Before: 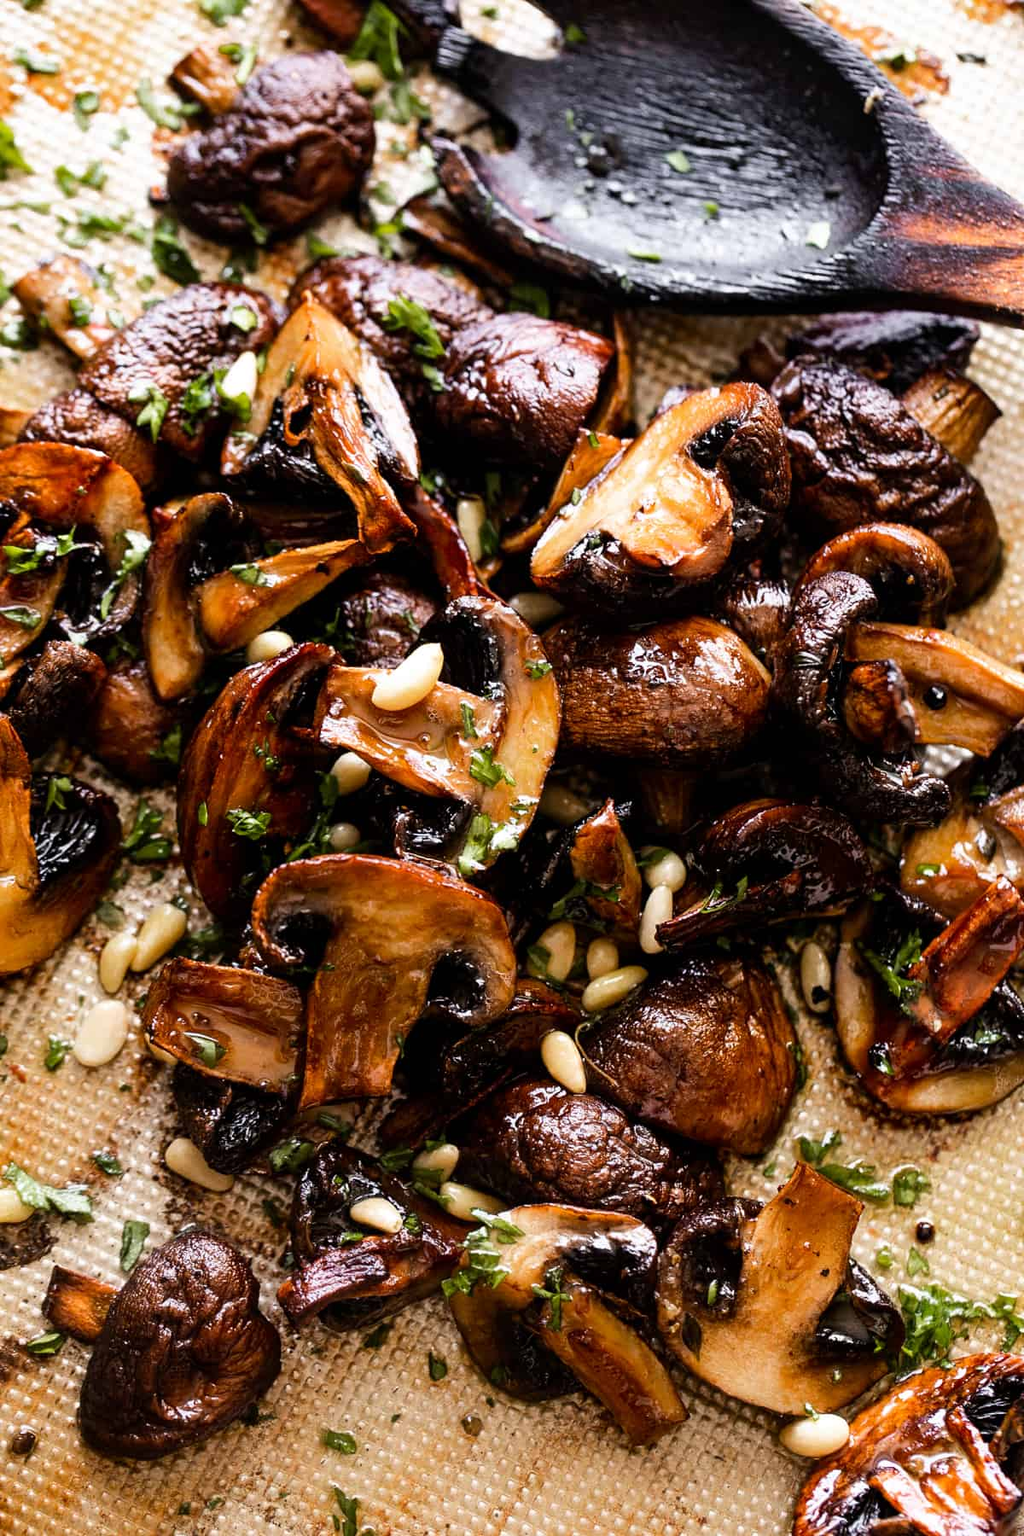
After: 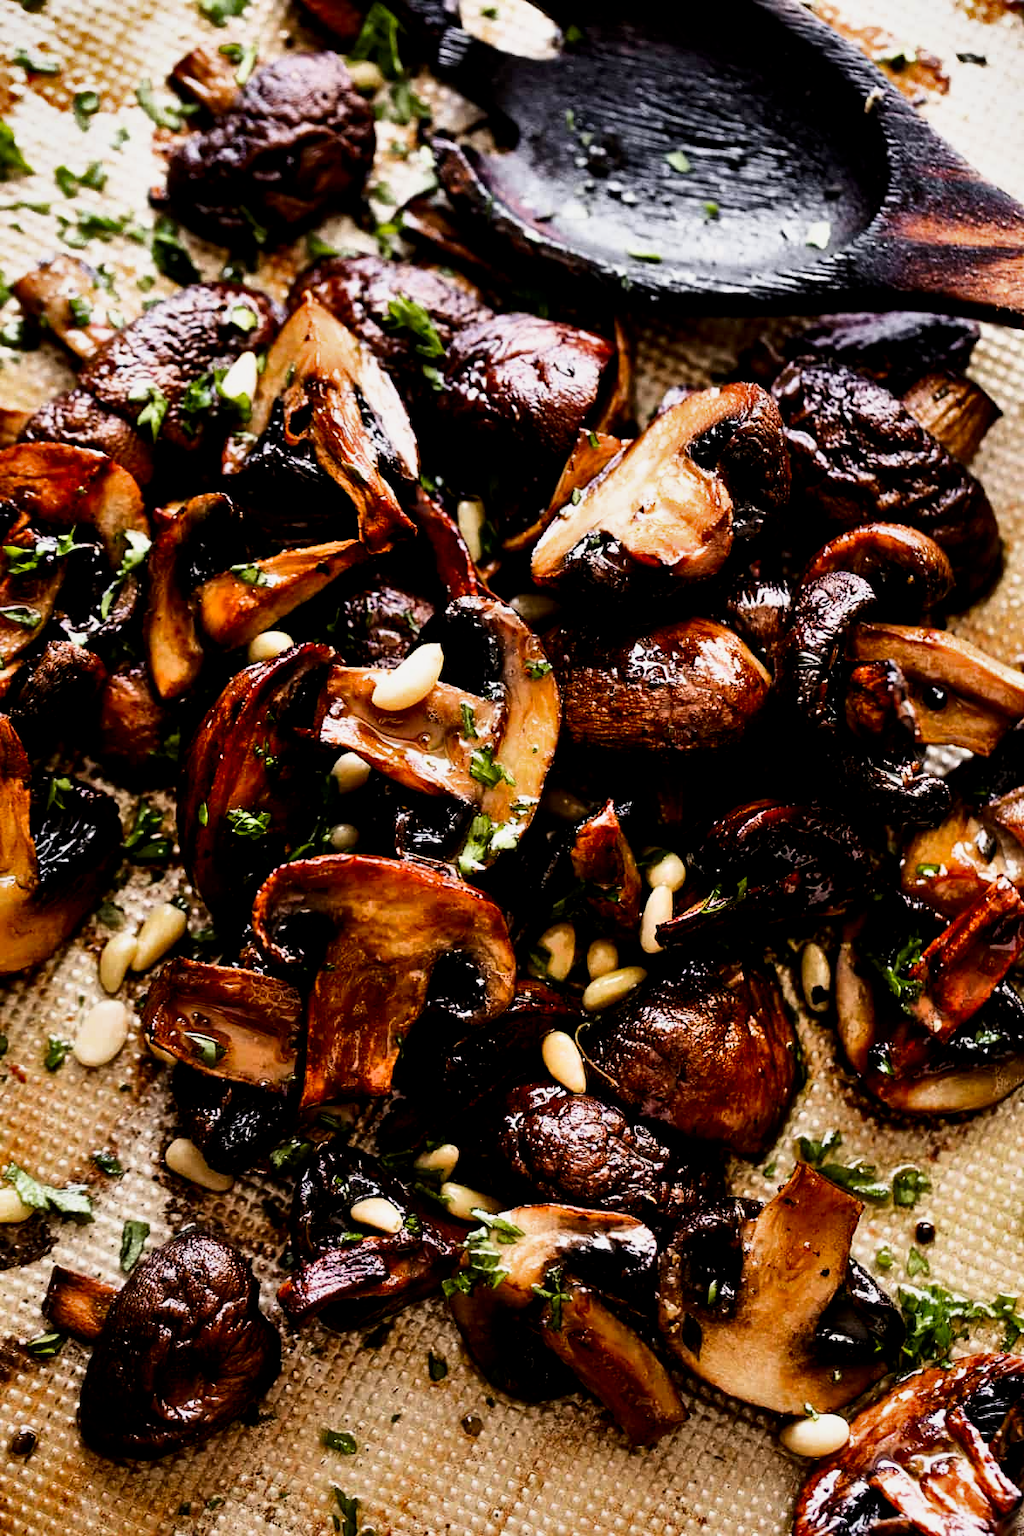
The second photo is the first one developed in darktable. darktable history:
color calibration: x 0.342, y 0.356, temperature 5114.53 K
filmic rgb: black relative exposure -8.7 EV, white relative exposure 2.69 EV, target black luminance 0%, target white luminance 99.921%, hardness 6.27, latitude 74.51%, contrast 1.314, highlights saturation mix -4.83%, contrast in shadows safe
shadows and highlights: white point adjustment -3.64, highlights -63.49, highlights color adjustment 53.49%, soften with gaussian
contrast brightness saturation: brightness -0.206, saturation 0.08
